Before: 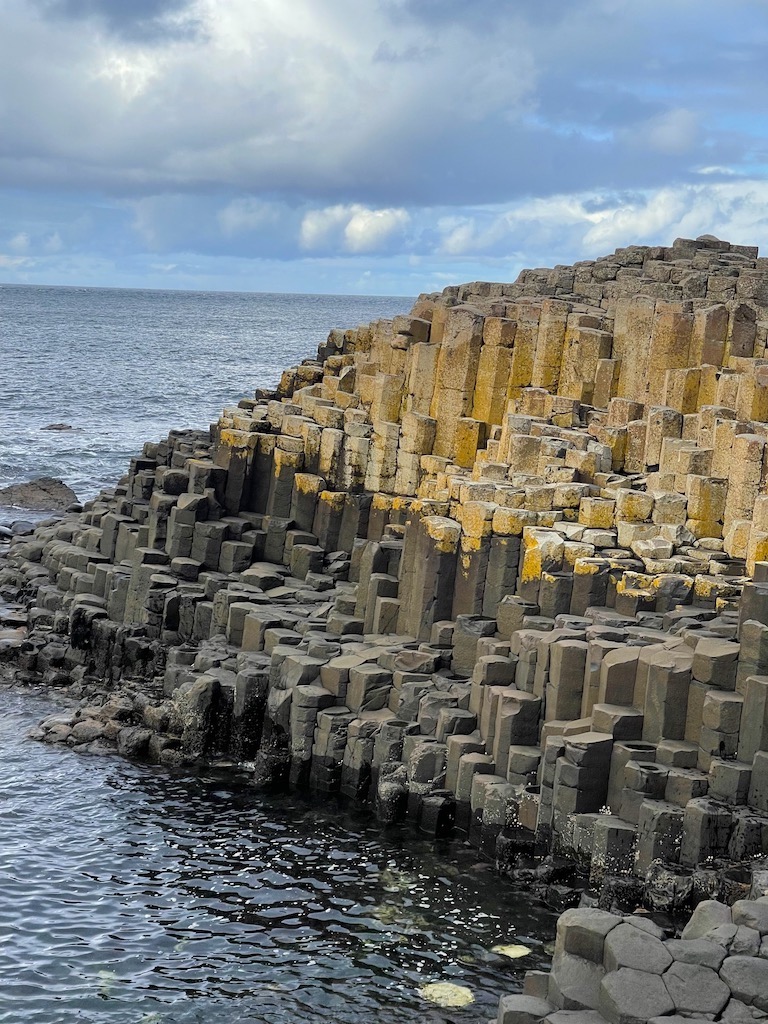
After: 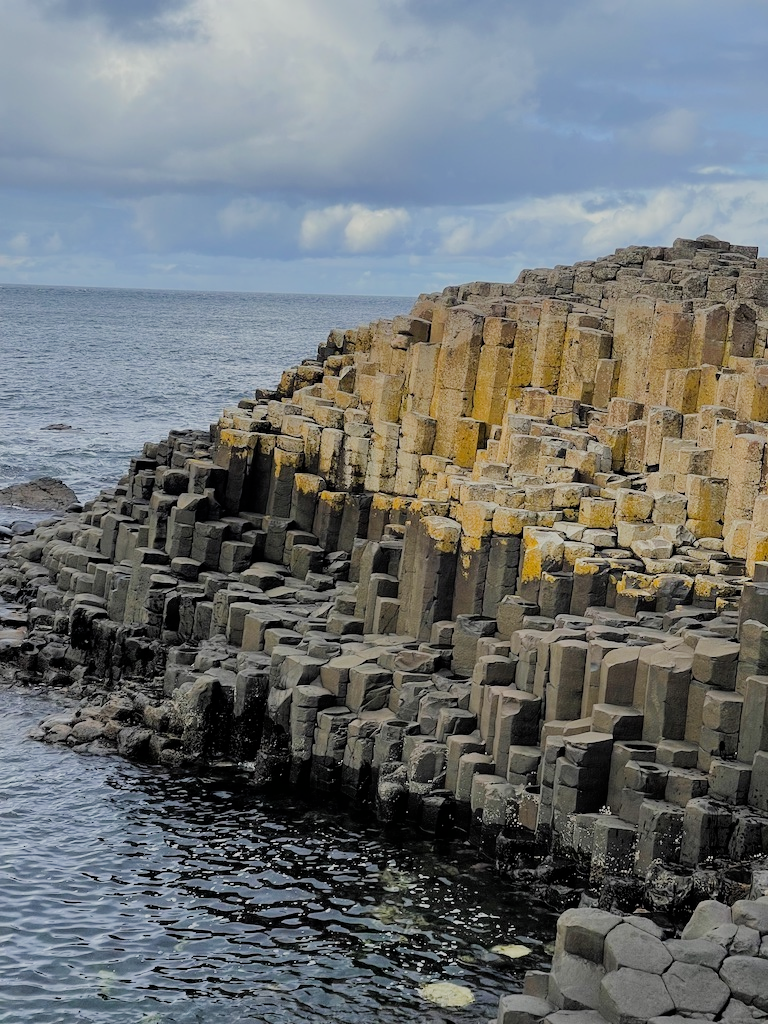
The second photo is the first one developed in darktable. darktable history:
filmic rgb: black relative exposure -7.15 EV, white relative exposure 5.36 EV, hardness 3.02
